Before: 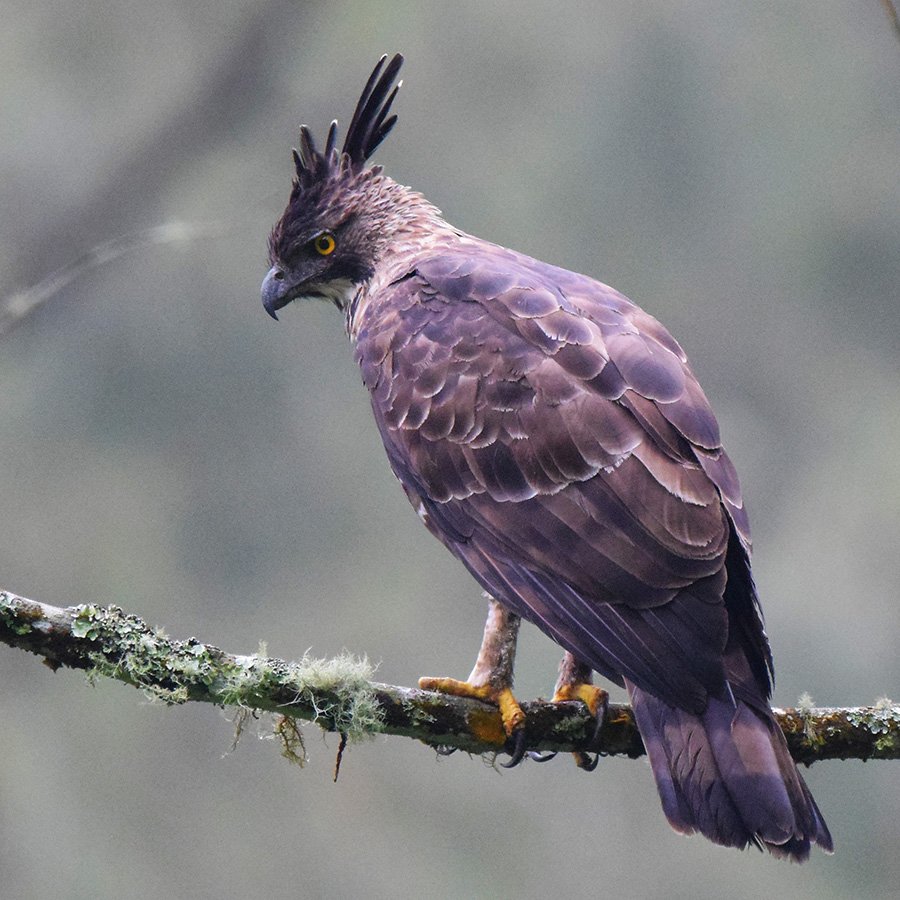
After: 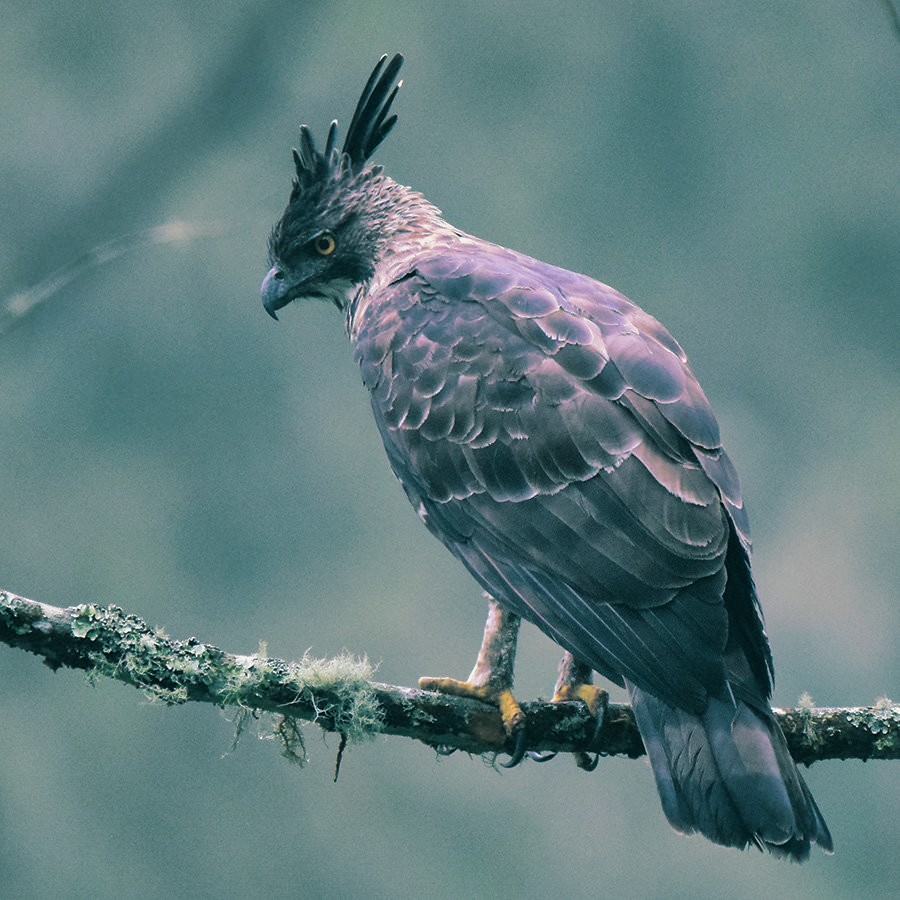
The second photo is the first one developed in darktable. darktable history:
split-toning: shadows › hue 186.43°, highlights › hue 49.29°, compress 30.29%
shadows and highlights: radius 123.98, shadows 100, white point adjustment -3, highlights -100, highlights color adjustment 89.84%, soften with gaussian
